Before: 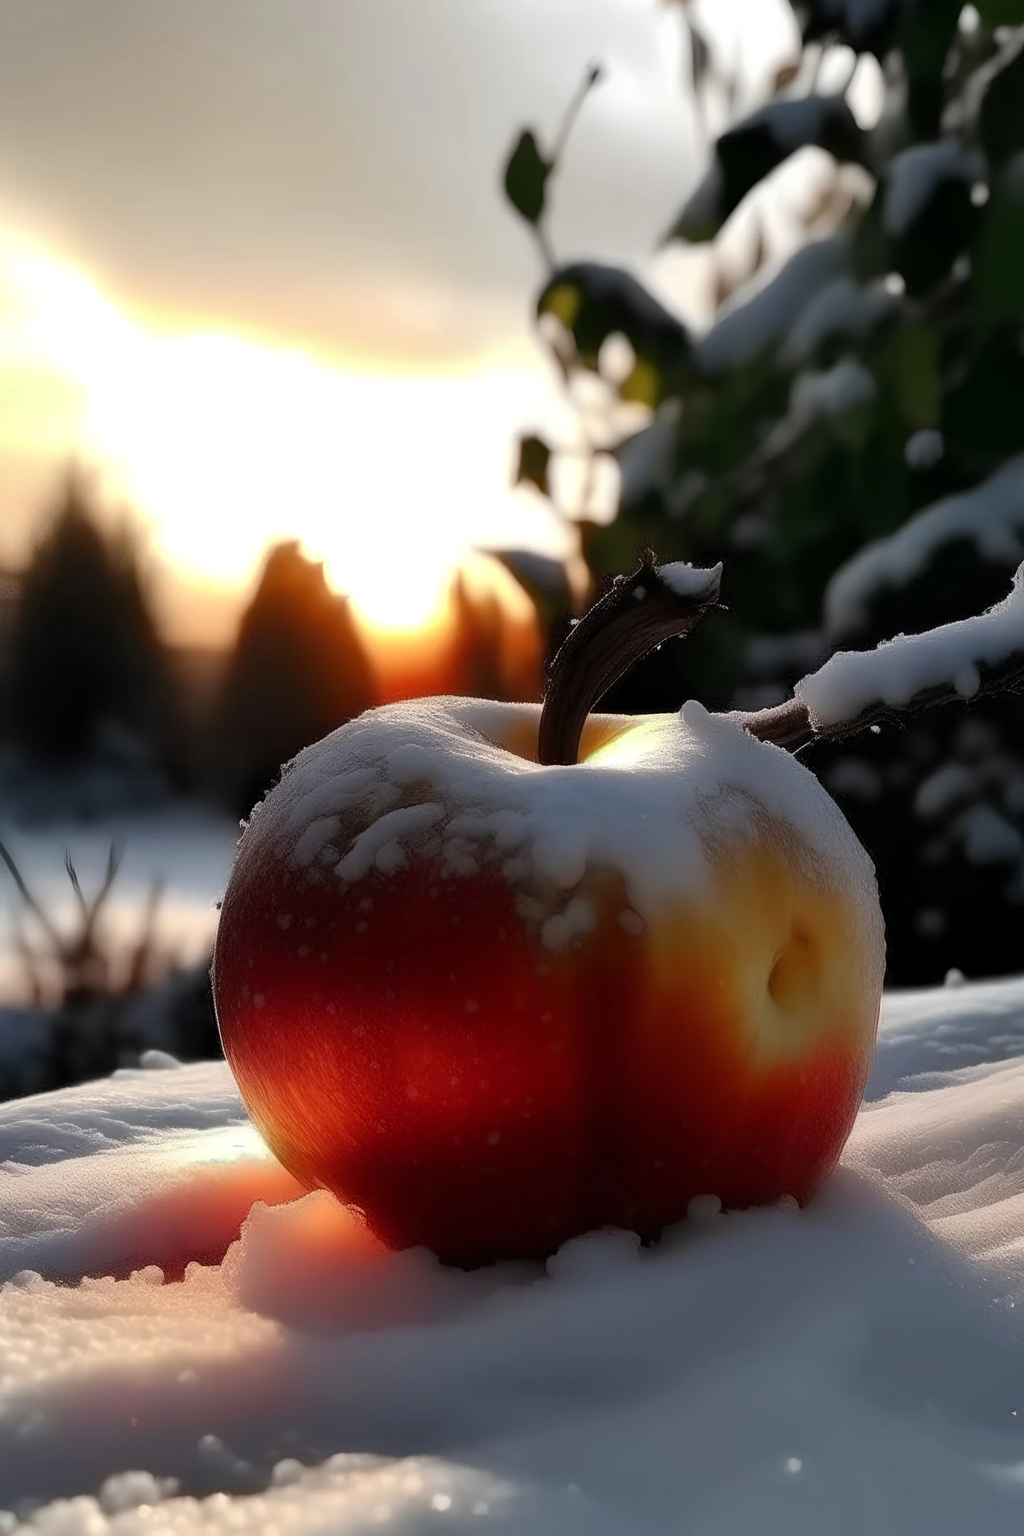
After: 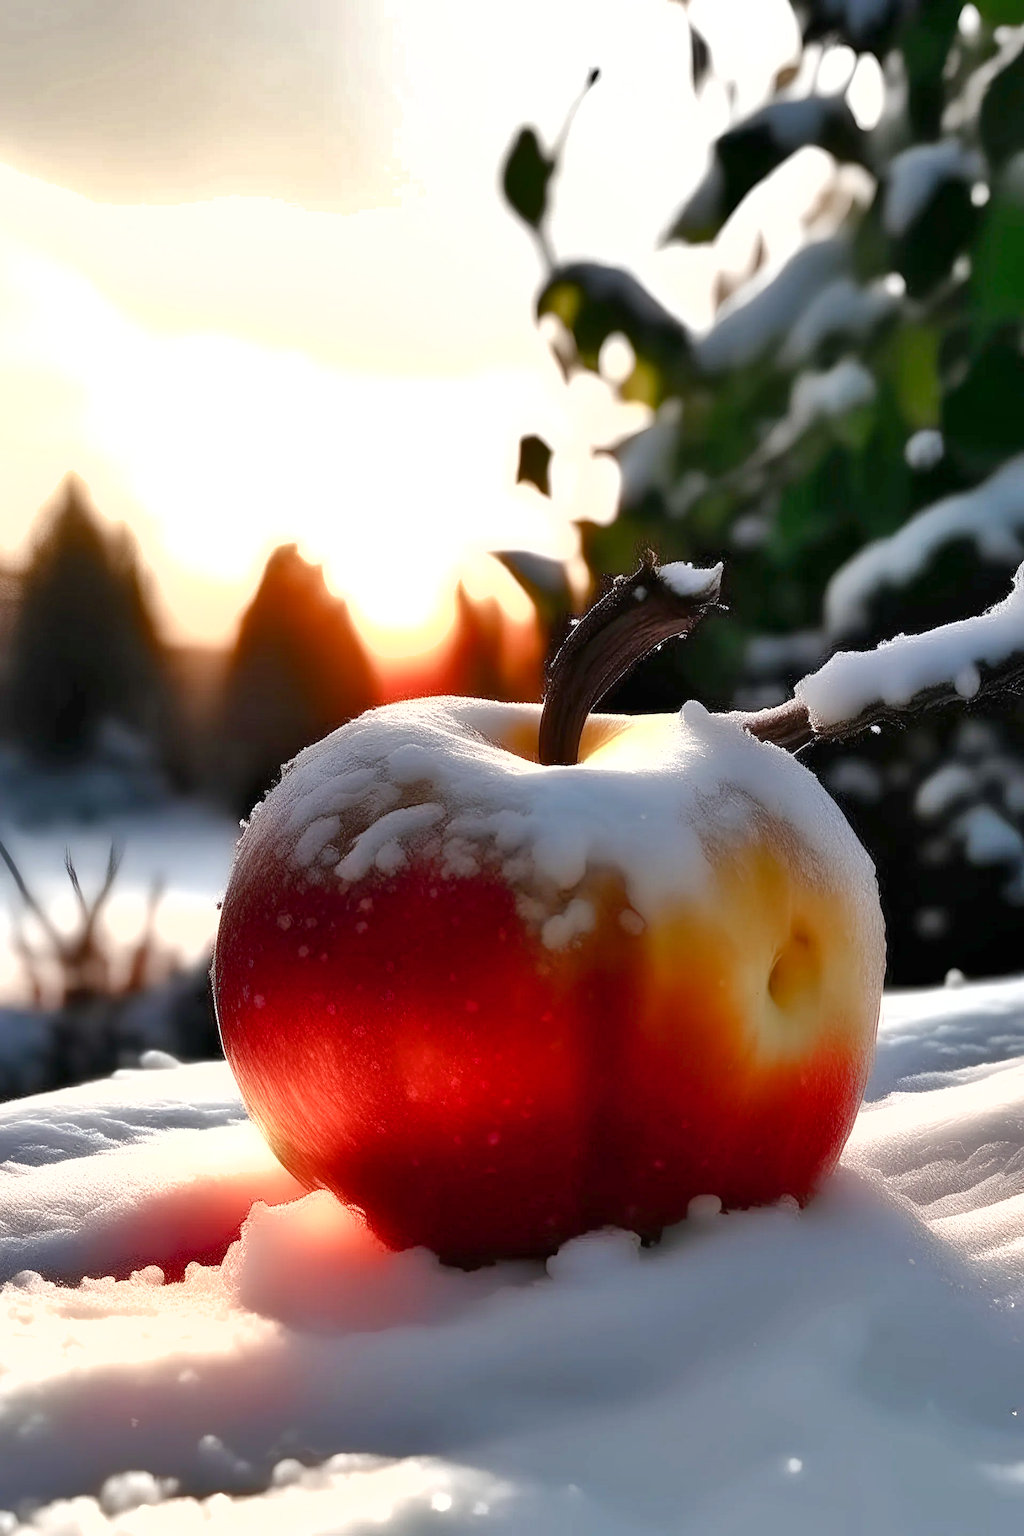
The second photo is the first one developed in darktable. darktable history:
exposure: black level correction 0, exposure 1 EV, compensate highlight preservation false
shadows and highlights: soften with gaussian
color balance rgb: perceptual saturation grading › global saturation 20%, perceptual saturation grading › highlights -49.363%, perceptual saturation grading › shadows 24.585%
